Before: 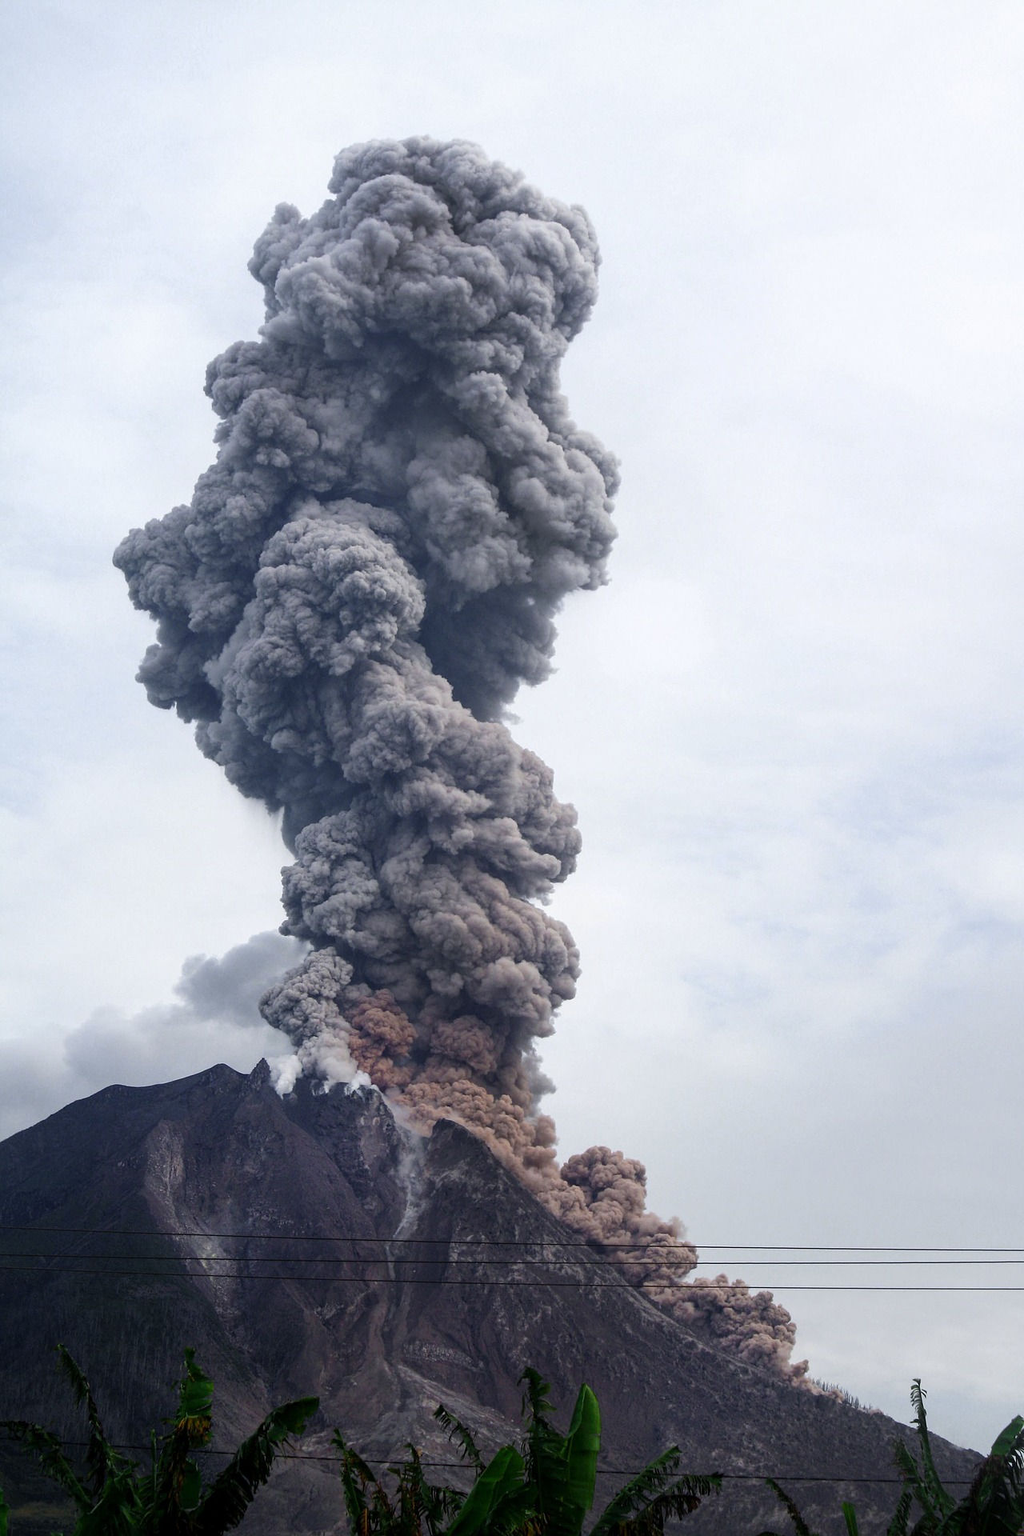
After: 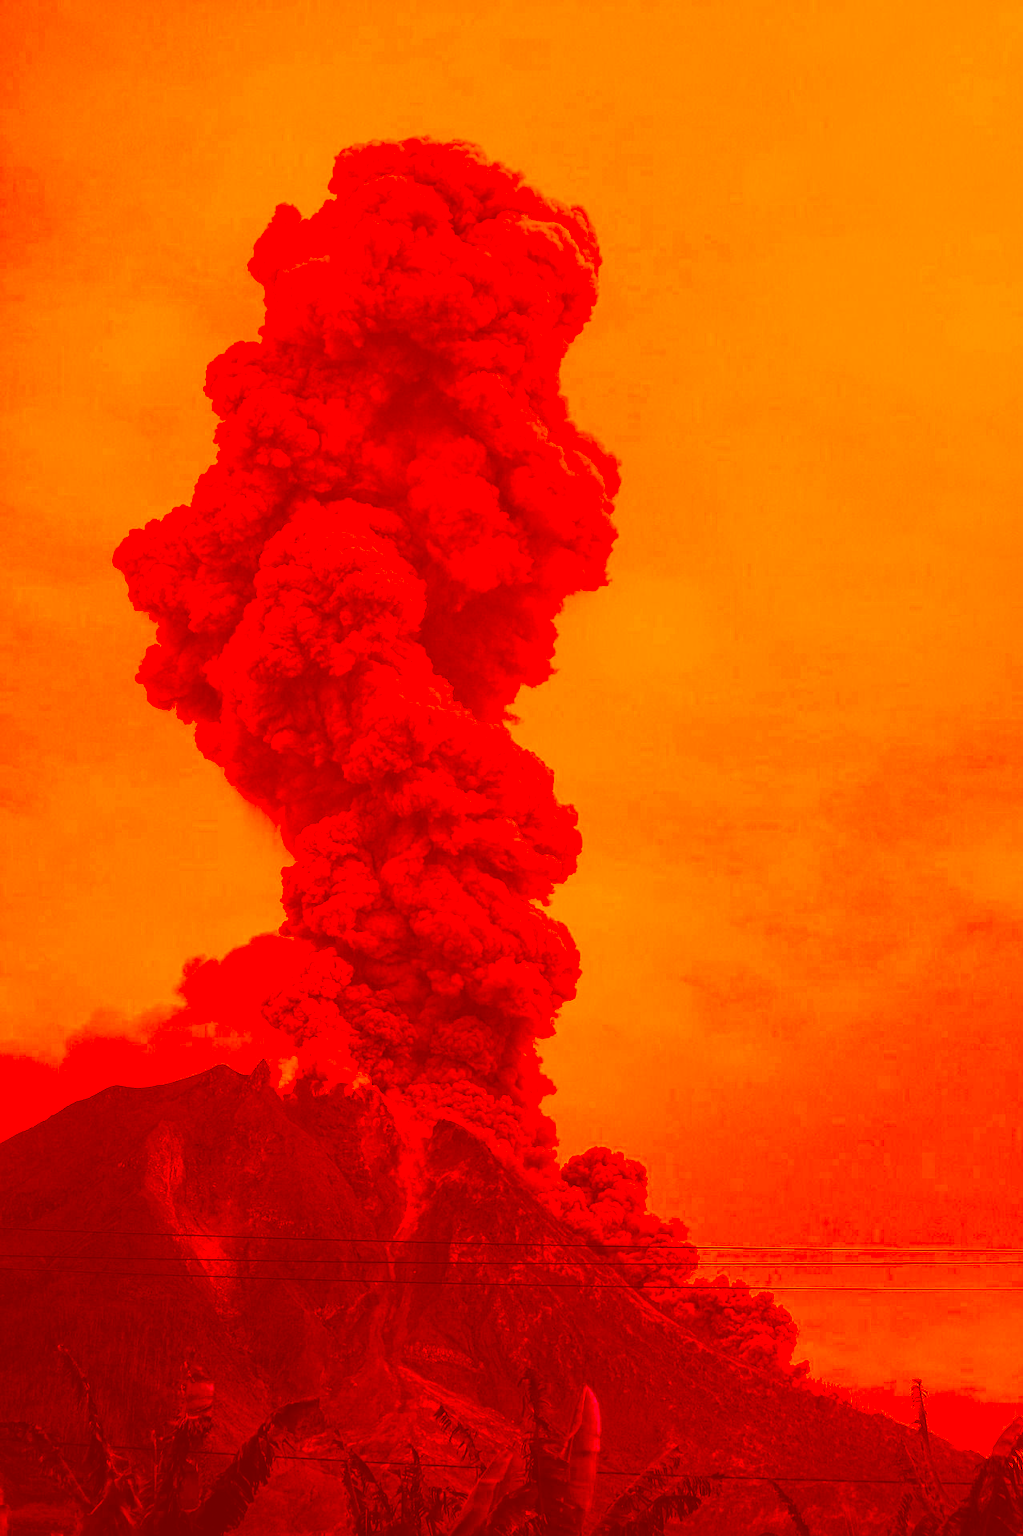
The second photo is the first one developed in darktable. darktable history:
color correction: highlights a* -39.68, highlights b* -40, shadows a* -40, shadows b* -40, saturation -3
velvia: on, module defaults
